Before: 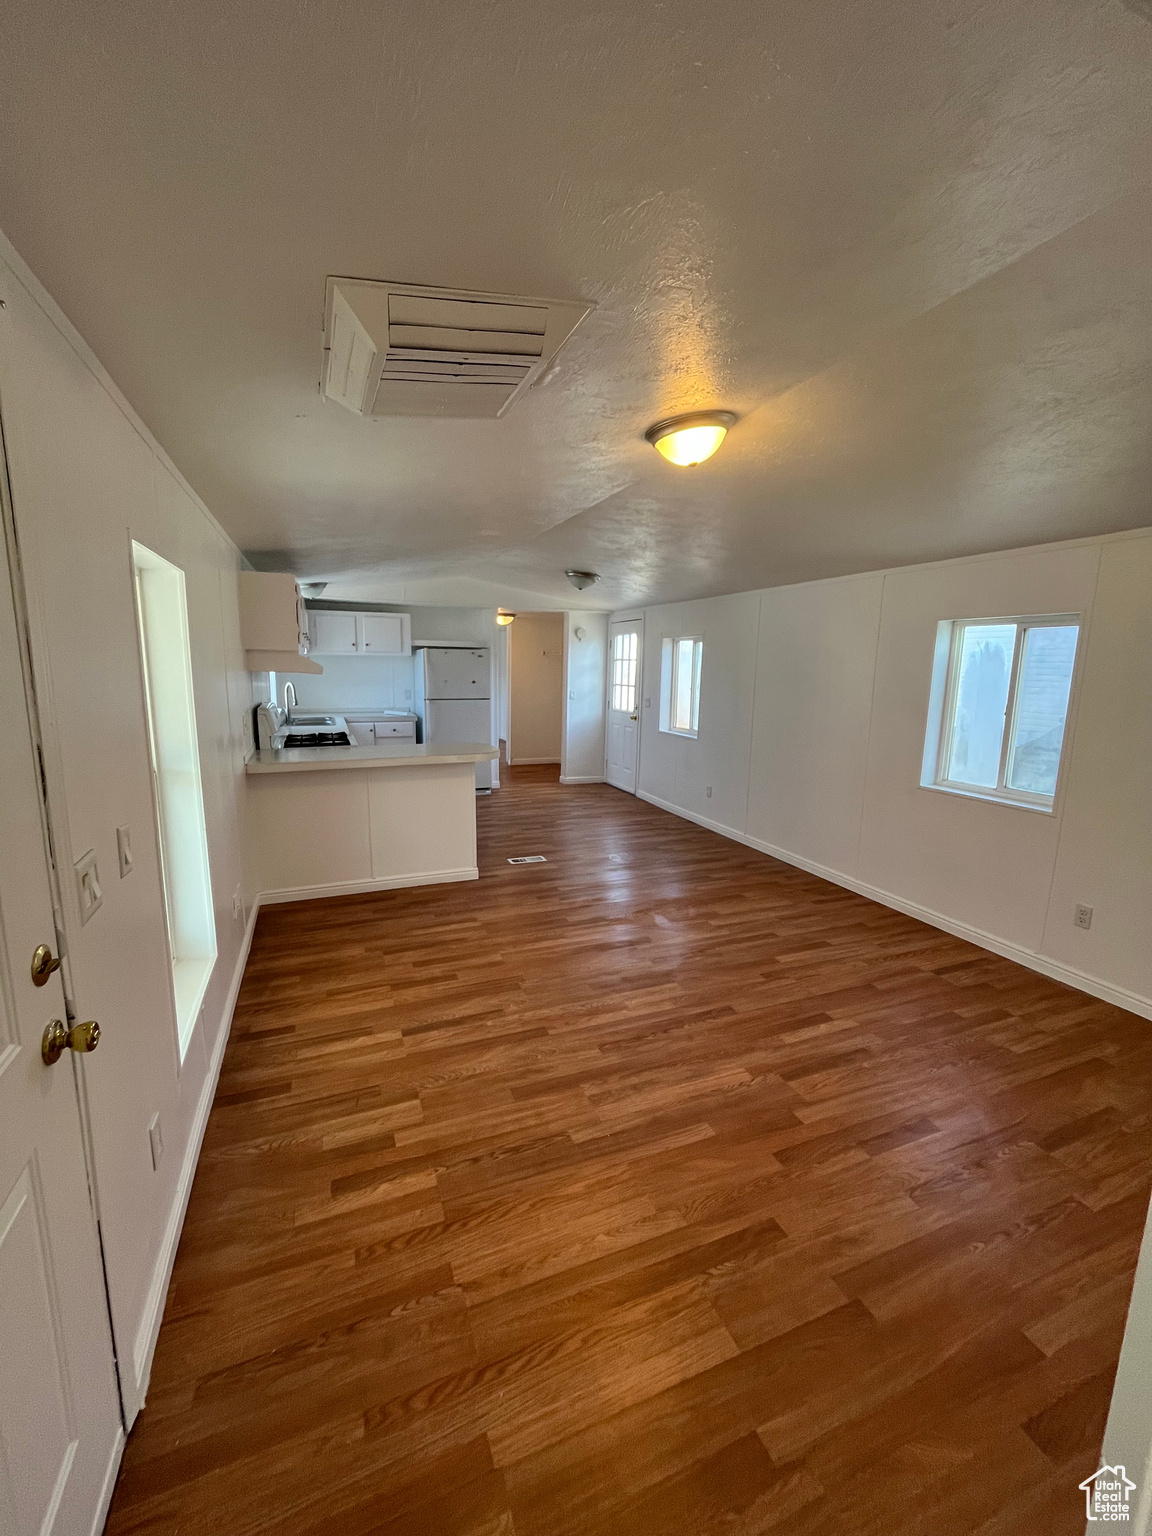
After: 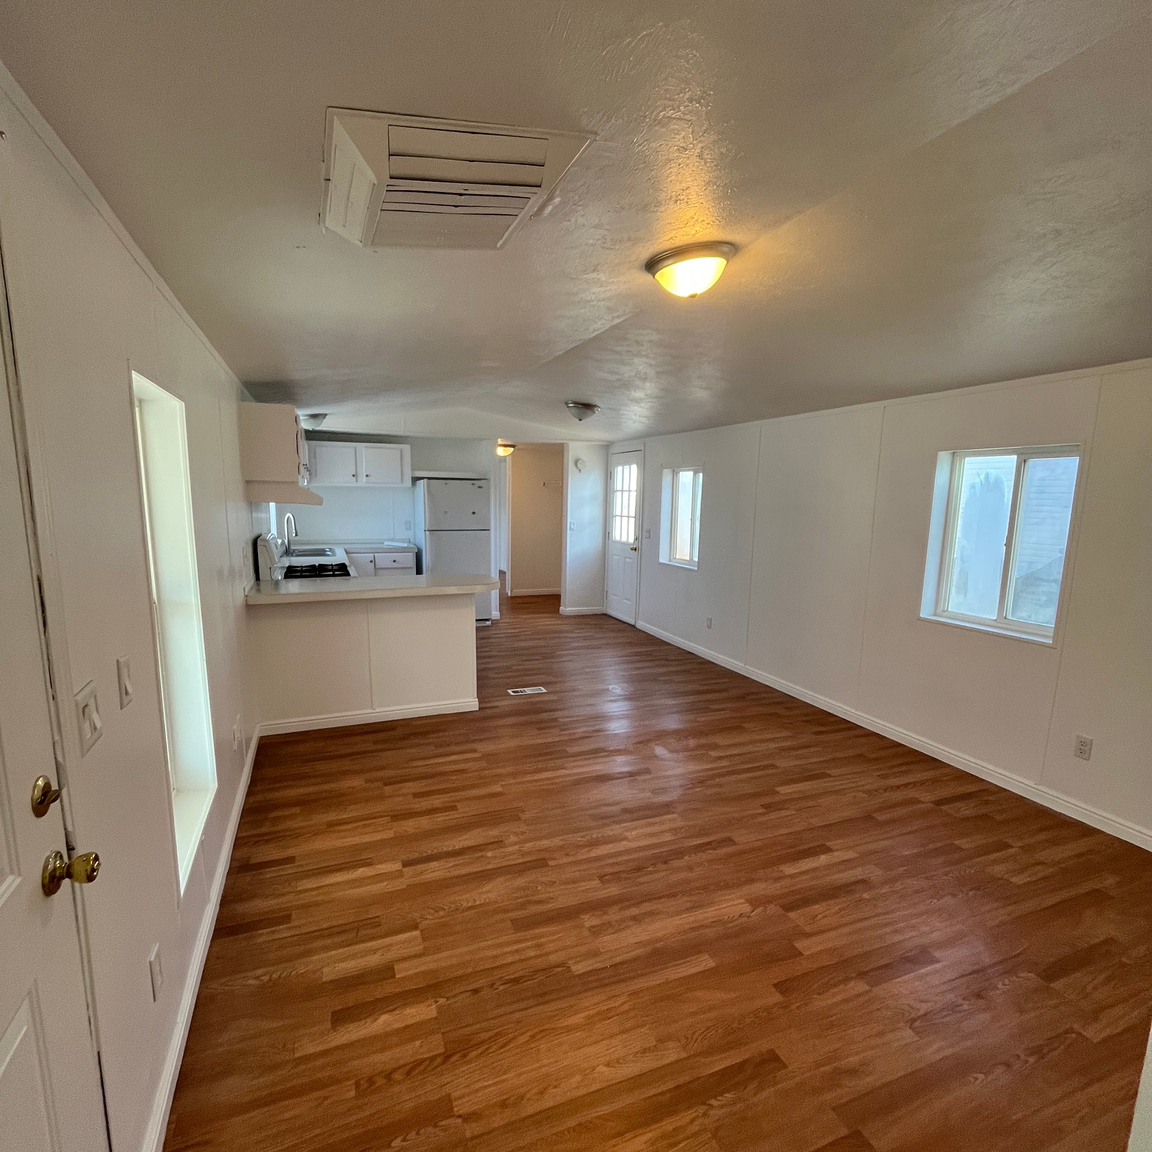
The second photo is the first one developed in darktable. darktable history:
tone equalizer: edges refinement/feathering 500, mask exposure compensation -1.57 EV, preserve details guided filter
crop: top 11.01%, bottom 13.937%
